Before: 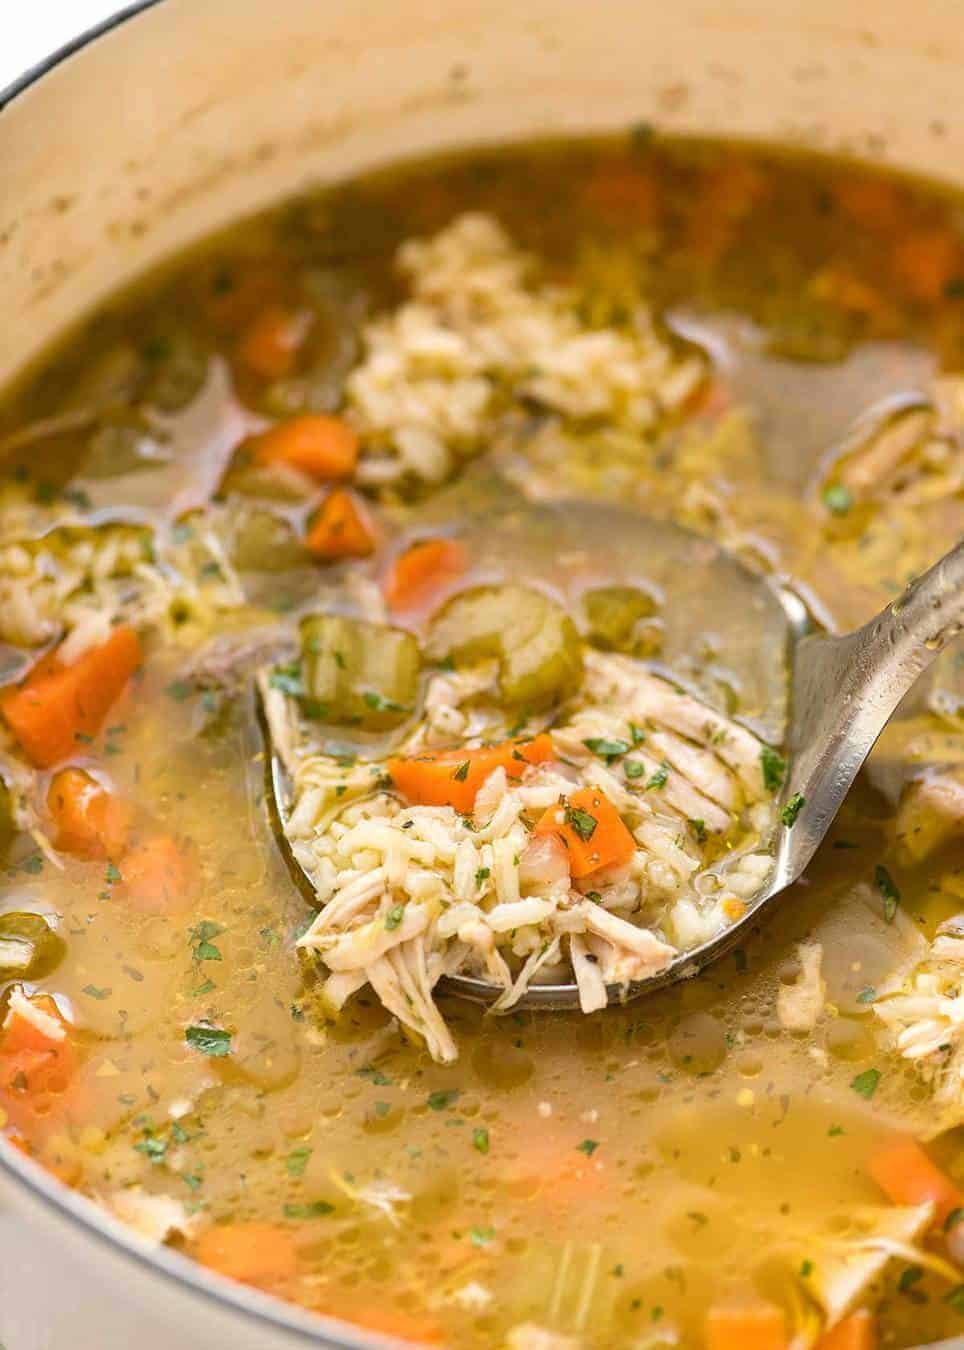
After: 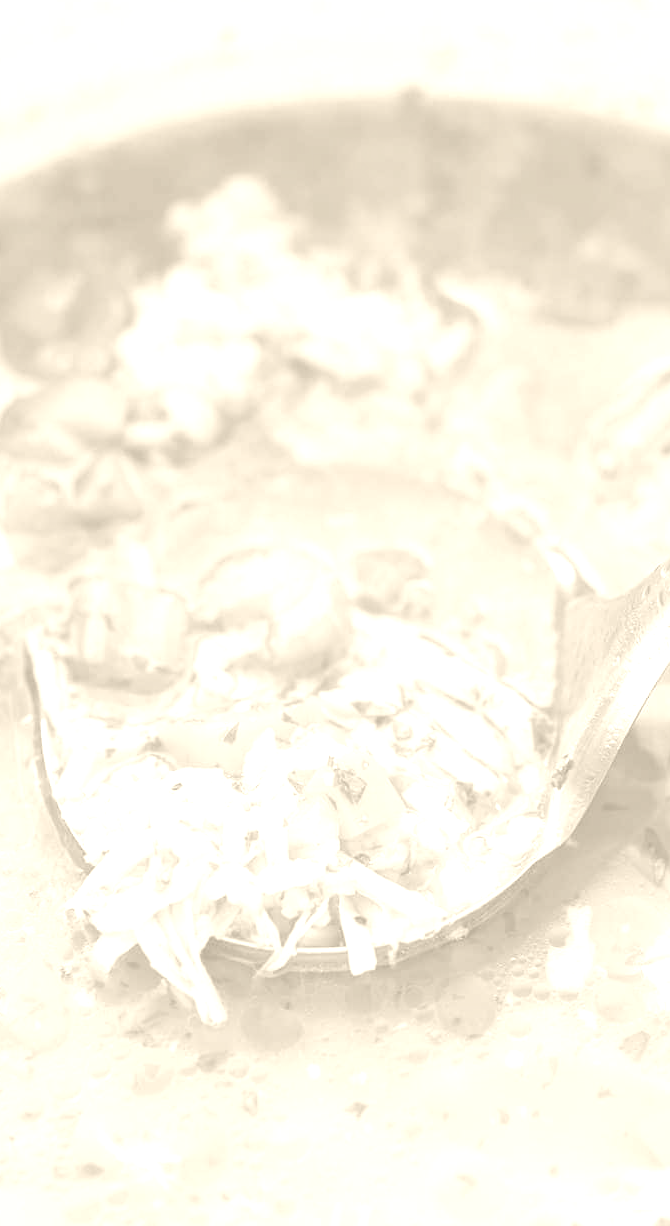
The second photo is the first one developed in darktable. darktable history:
colorize: hue 36°, saturation 71%, lightness 80.79%
crop and rotate: left 24.034%, top 2.838%, right 6.406%, bottom 6.299%
